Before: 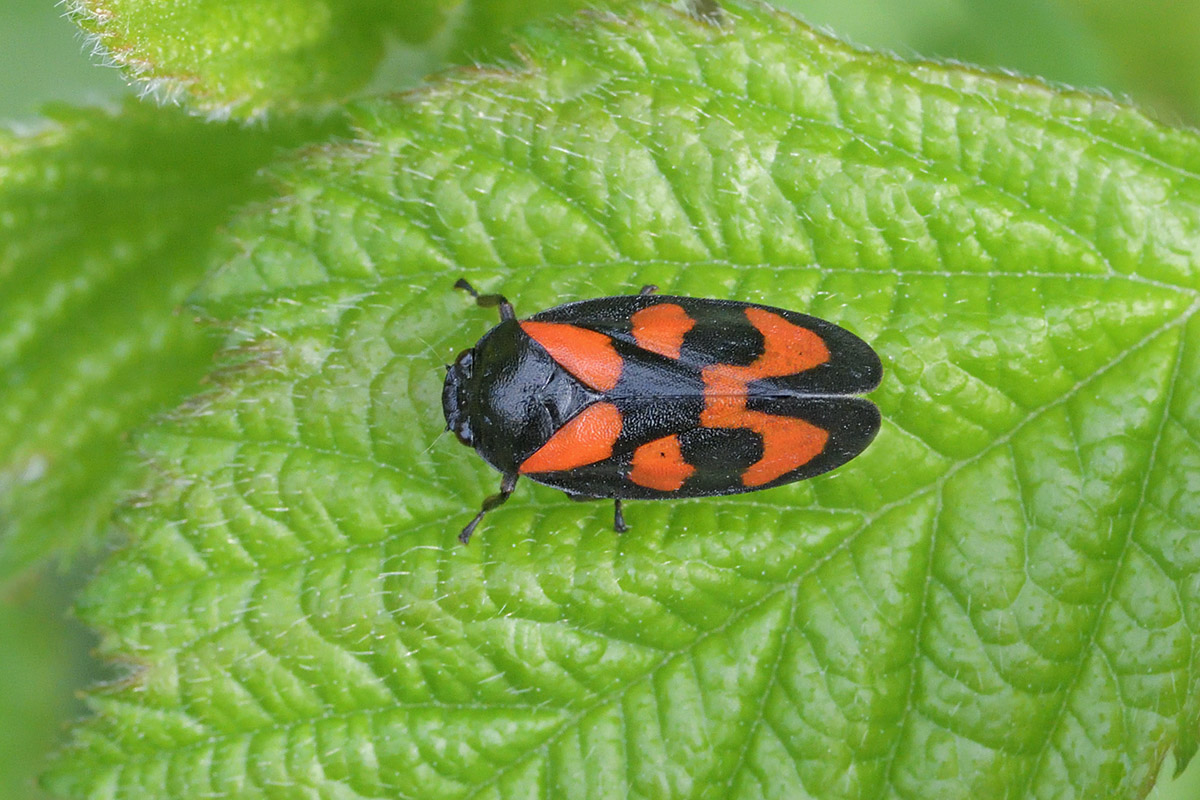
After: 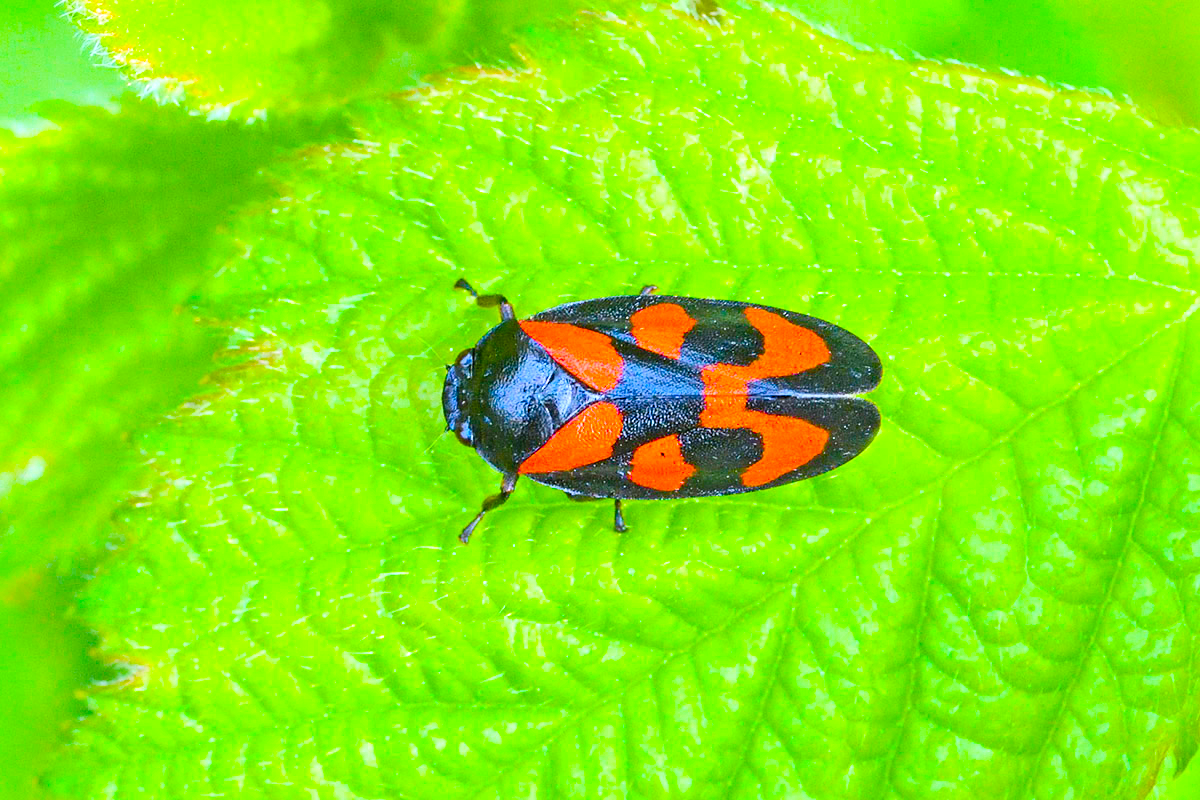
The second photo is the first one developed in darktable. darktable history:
color balance rgb: linear chroma grading › global chroma 25%, perceptual saturation grading › global saturation 45%, perceptual saturation grading › highlights -50%, perceptual saturation grading › shadows 30%, perceptual brilliance grading › global brilliance 18%, global vibrance 40%
color correction: highlights a* -0.137, highlights b* -5.91, shadows a* -0.137, shadows b* -0.137
contrast brightness saturation: contrast 0.24, brightness 0.26, saturation 0.39
